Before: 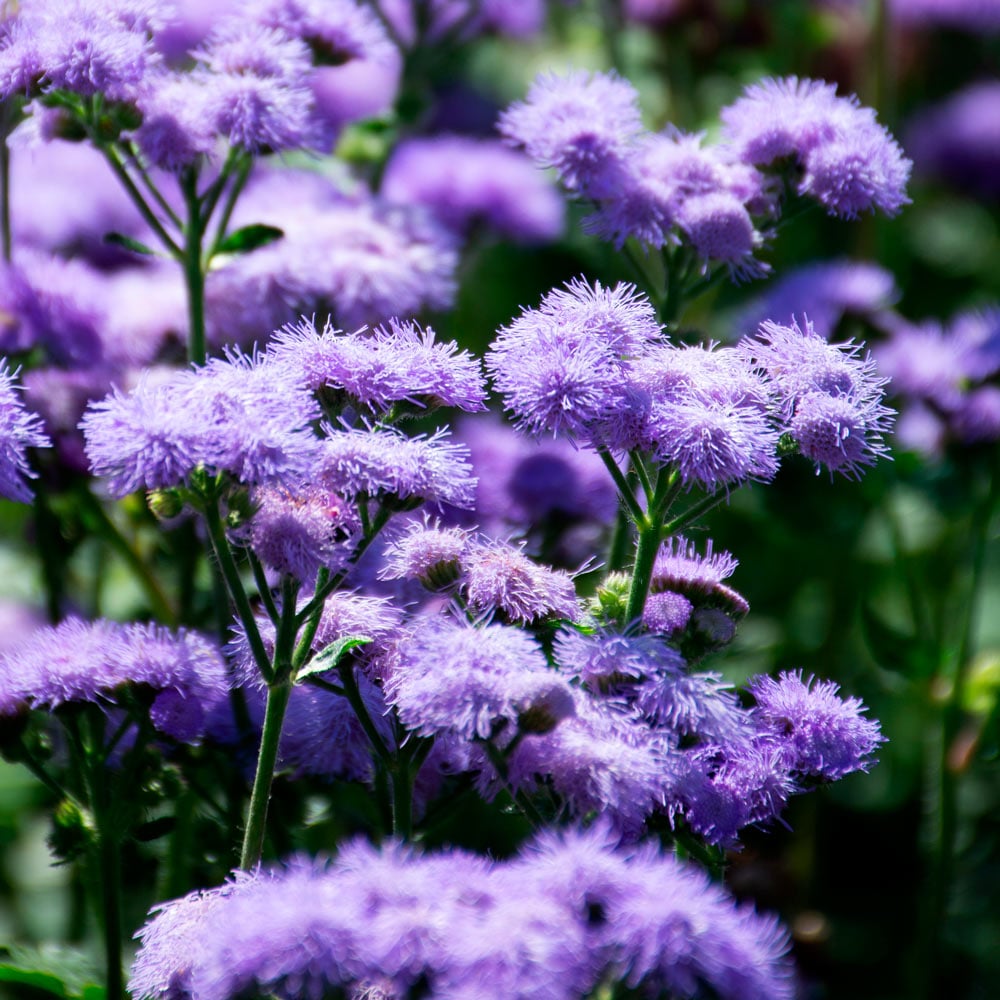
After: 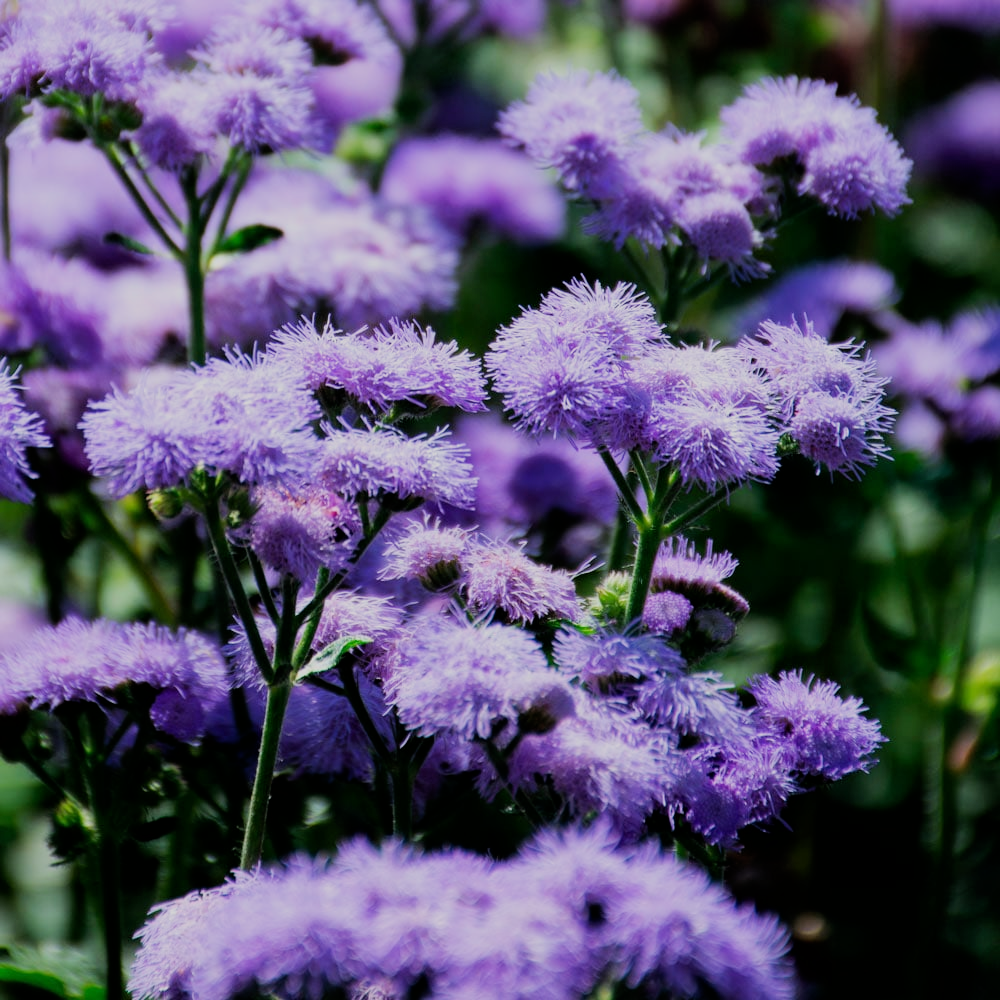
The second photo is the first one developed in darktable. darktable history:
filmic rgb: black relative exposure -7.65 EV, white relative exposure 4.56 EV, threshold 3.06 EV, hardness 3.61, enable highlight reconstruction true
contrast equalizer: octaves 7, y [[0.5 ×6], [0.5 ×6], [0.975, 0.964, 0.925, 0.865, 0.793, 0.721], [0 ×6], [0 ×6]]
